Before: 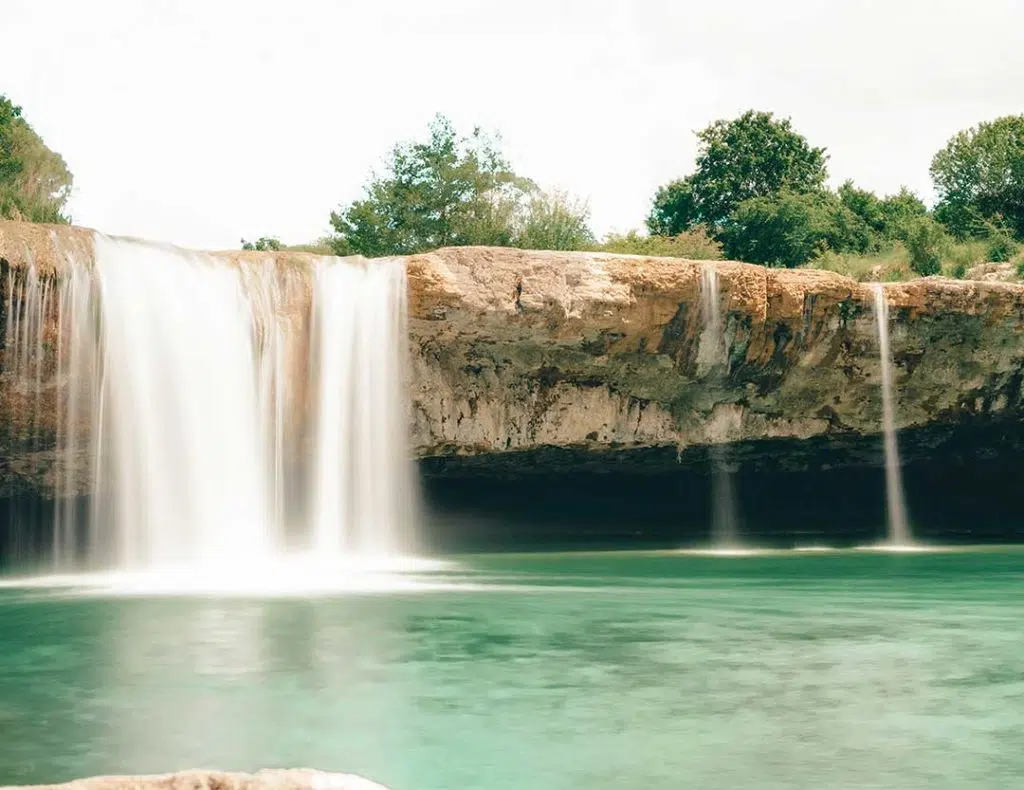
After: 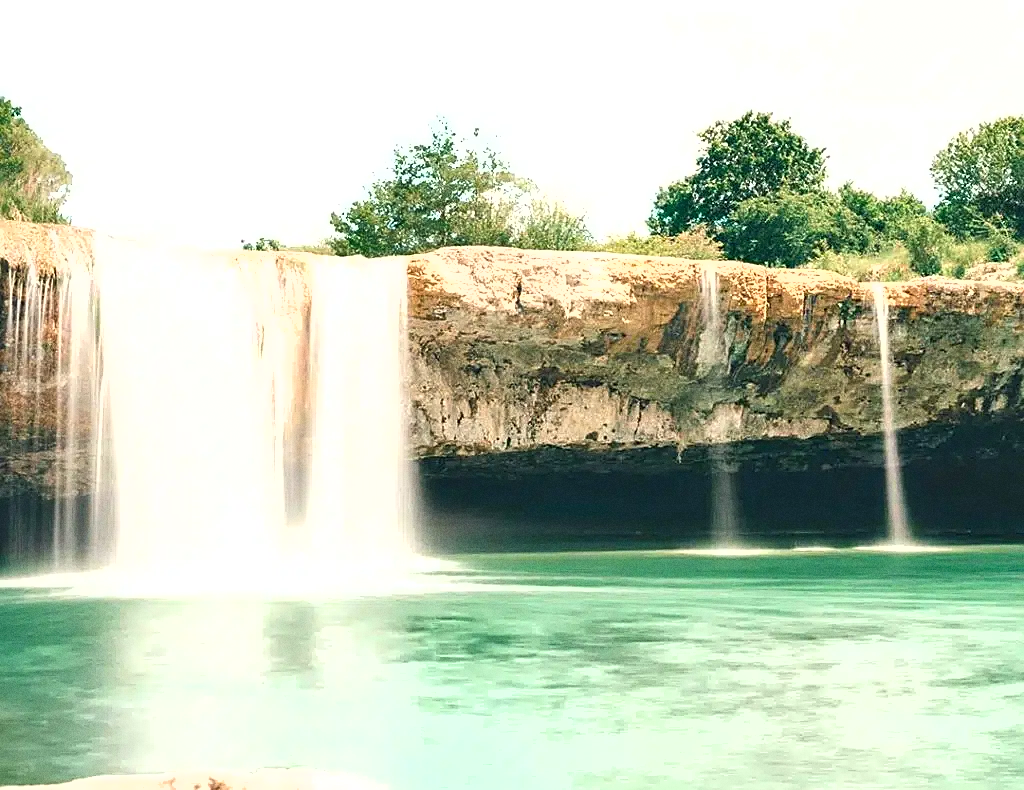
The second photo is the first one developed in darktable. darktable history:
shadows and highlights: shadows 29.61, highlights -30.47, low approximation 0.01, soften with gaussian
sharpen: on, module defaults
grain: coarseness 0.09 ISO
exposure: black level correction -0.001, exposure 0.9 EV, compensate exposure bias true, compensate highlight preservation false
